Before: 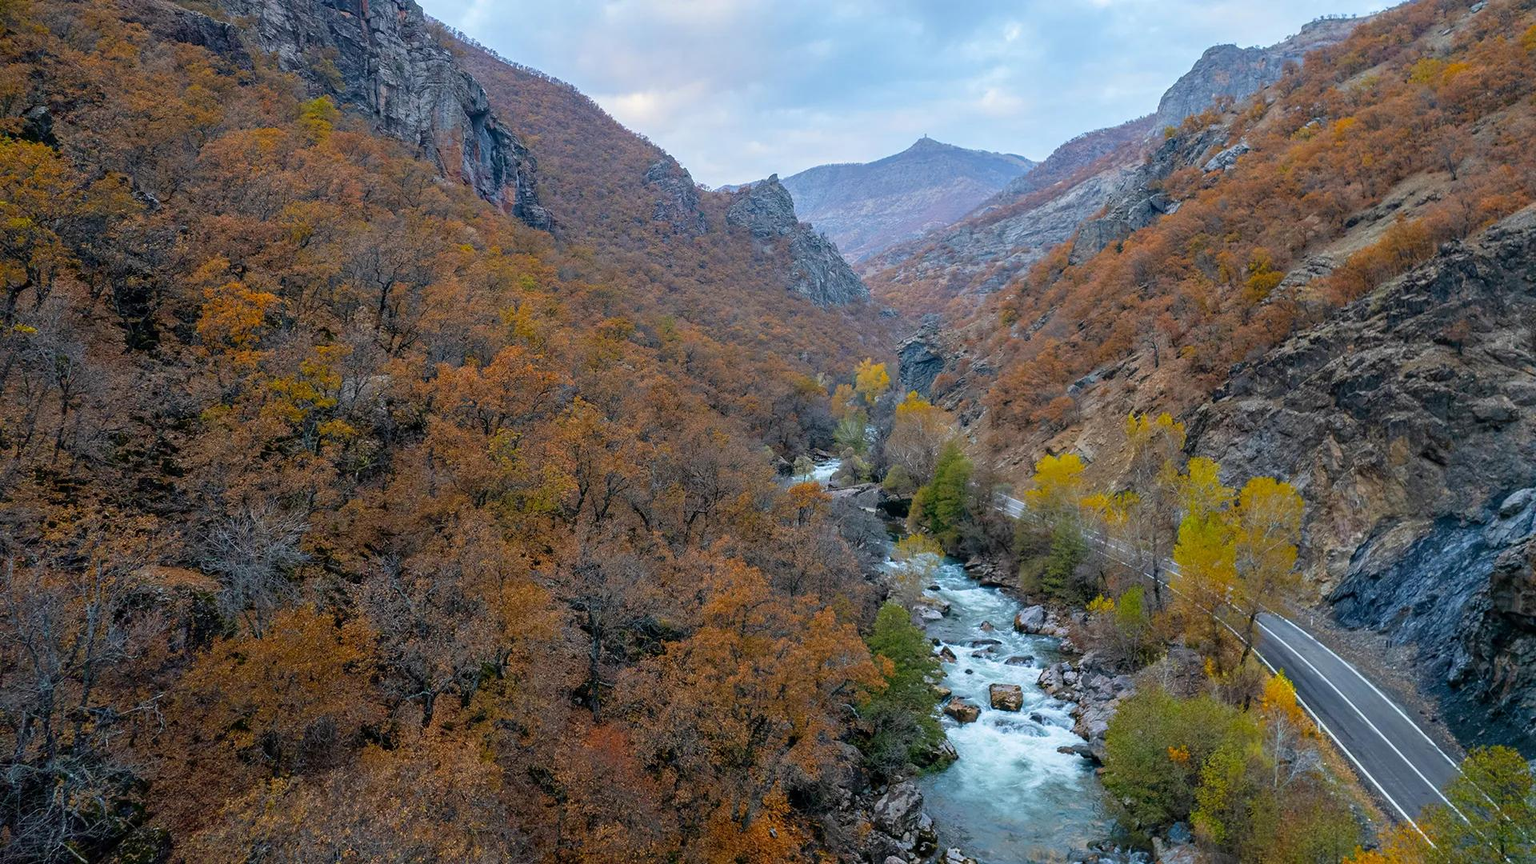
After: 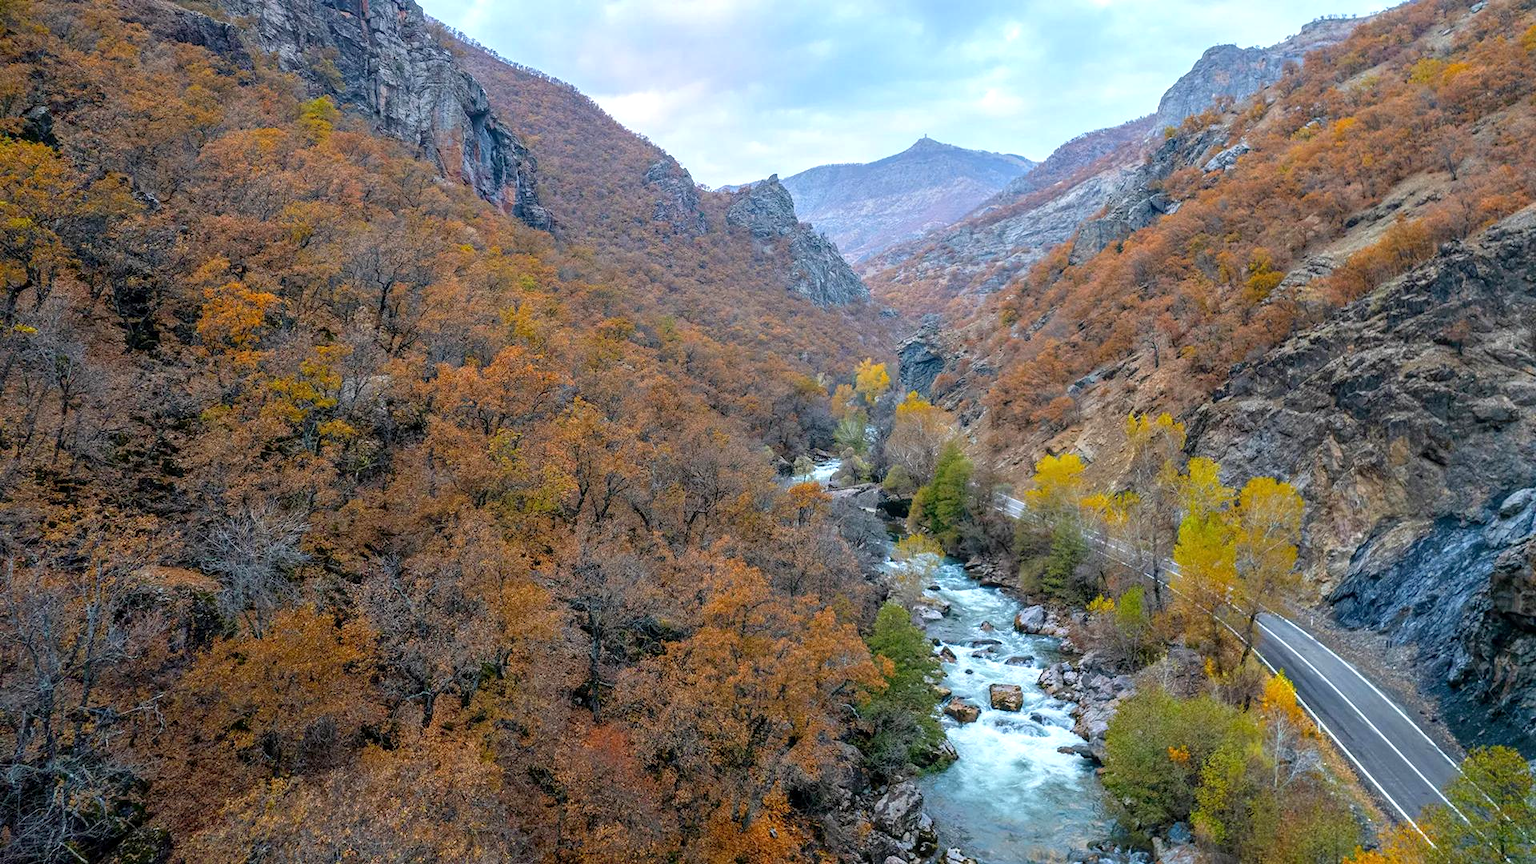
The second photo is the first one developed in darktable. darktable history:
exposure: black level correction 0.001, exposure 0.5 EV, compensate exposure bias true, compensate highlight preservation false
local contrast: detail 110%
